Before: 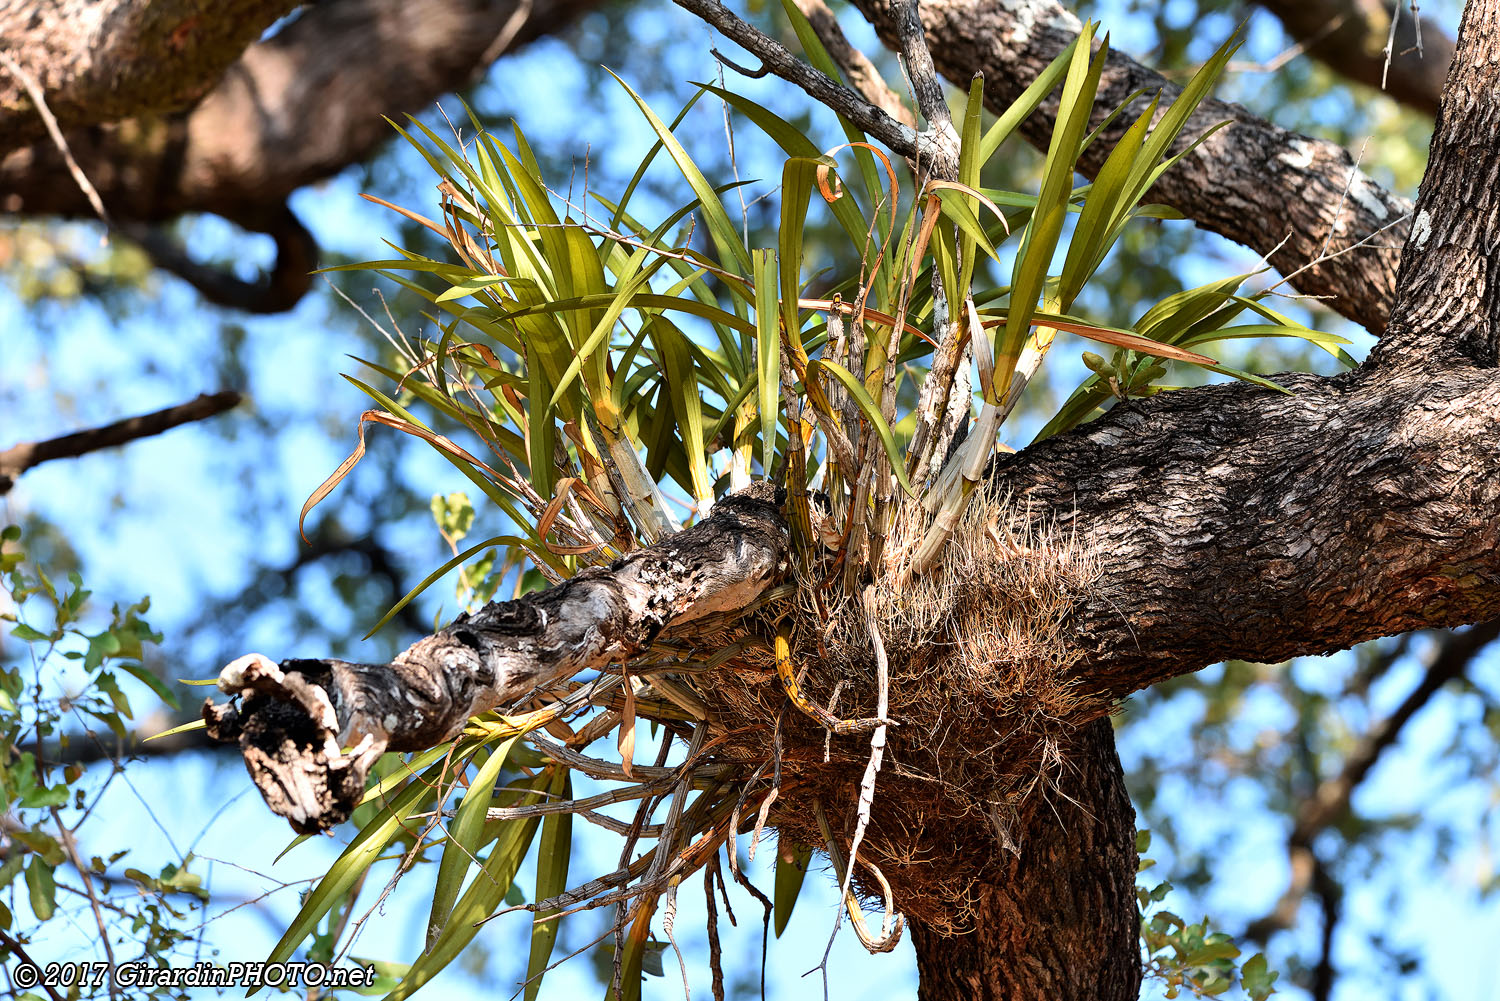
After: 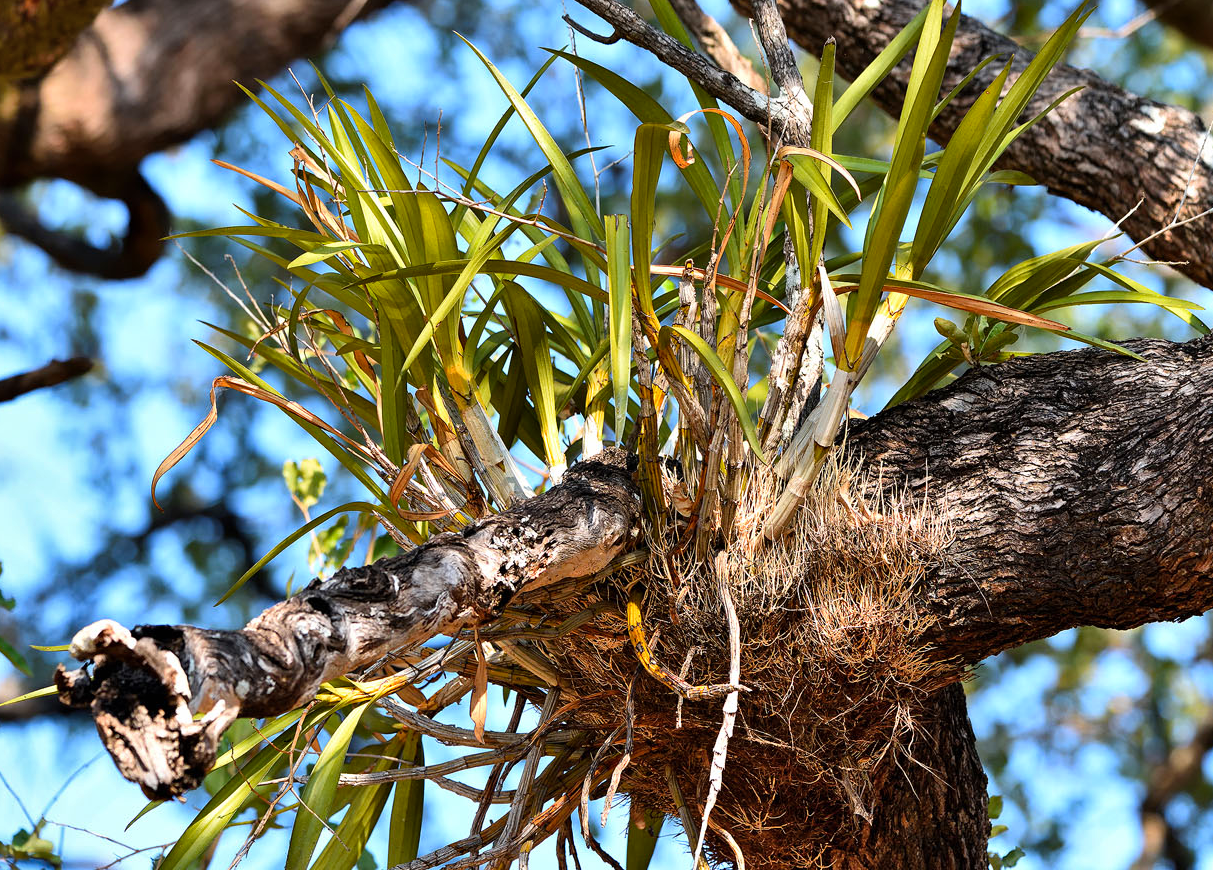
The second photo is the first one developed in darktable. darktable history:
crop: left 9.929%, top 3.475%, right 9.188%, bottom 9.529%
color balance rgb: perceptual saturation grading › global saturation 10%, global vibrance 10%
shadows and highlights: soften with gaussian
